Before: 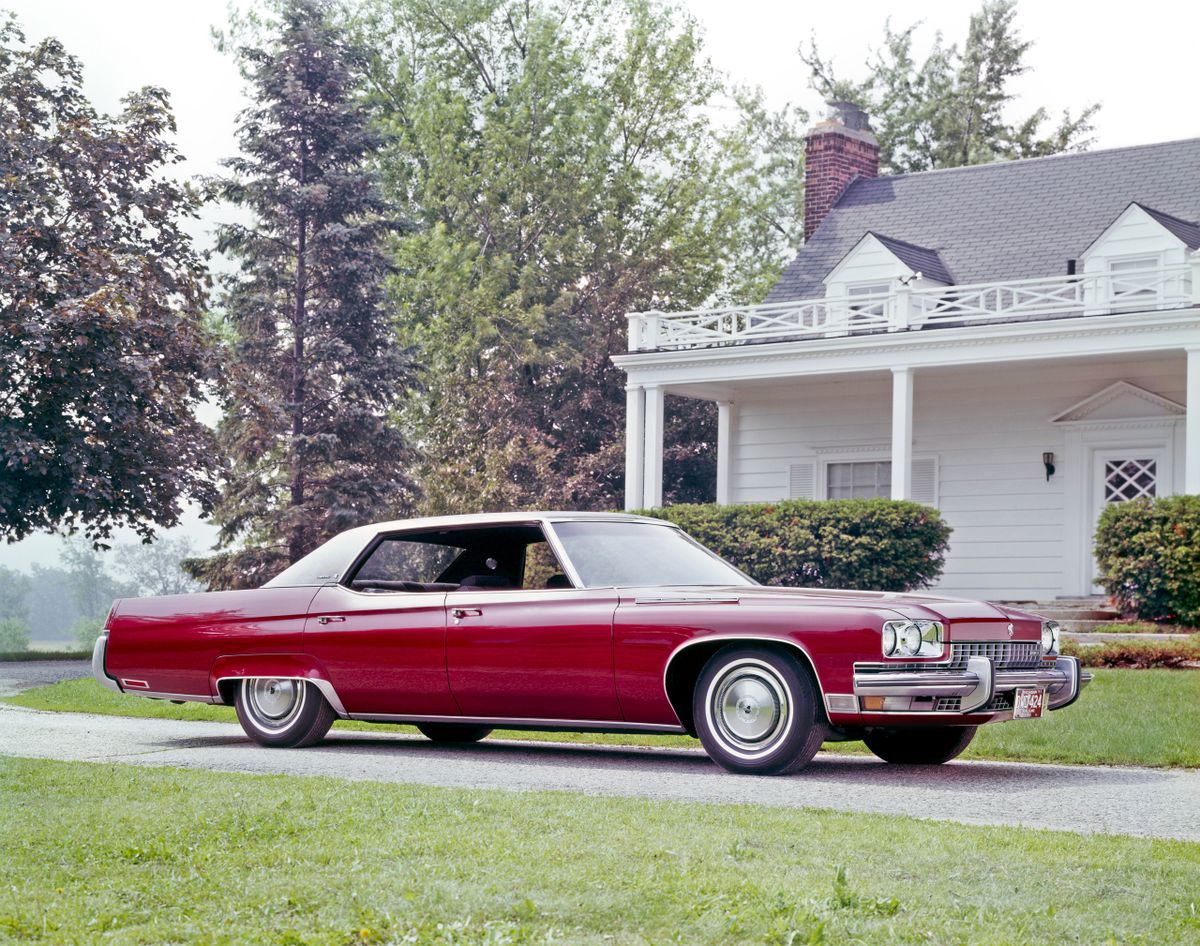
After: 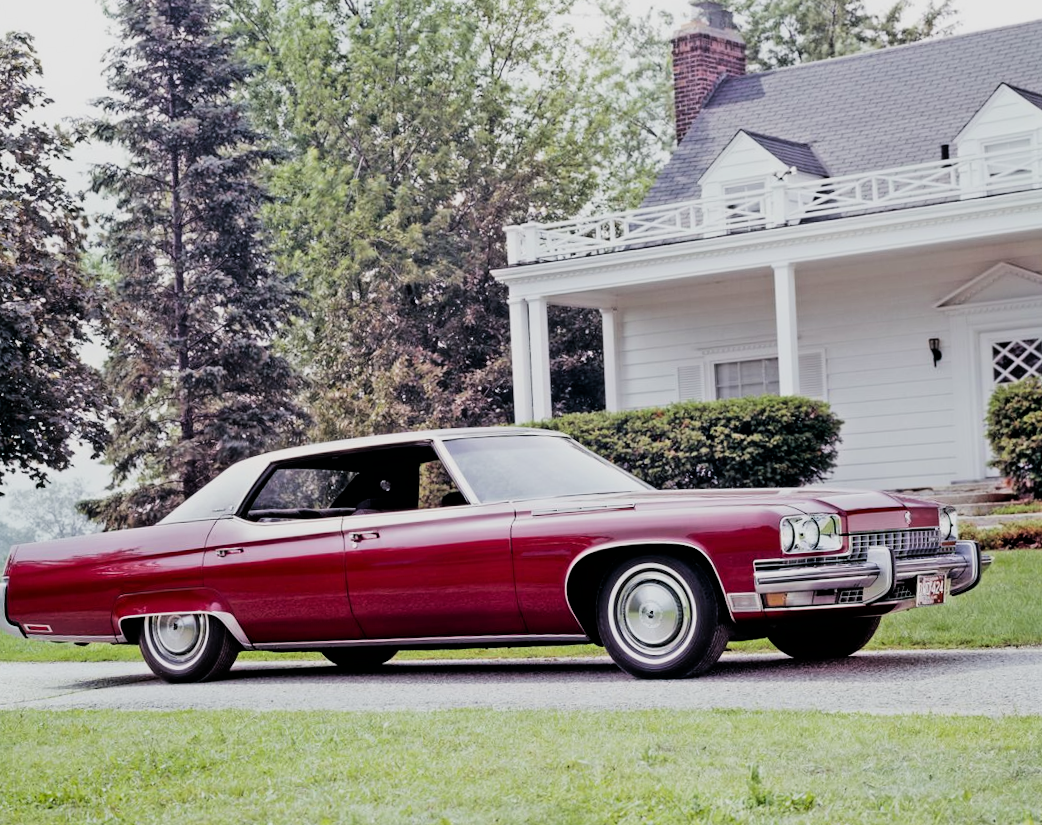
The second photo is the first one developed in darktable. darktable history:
filmic rgb: black relative exposure -5.03 EV, white relative exposure 3.98 EV, hardness 2.9, contrast 1.301, highlights saturation mix -30.13%
crop and rotate: angle 3.73°, left 6.143%, top 5.713%
